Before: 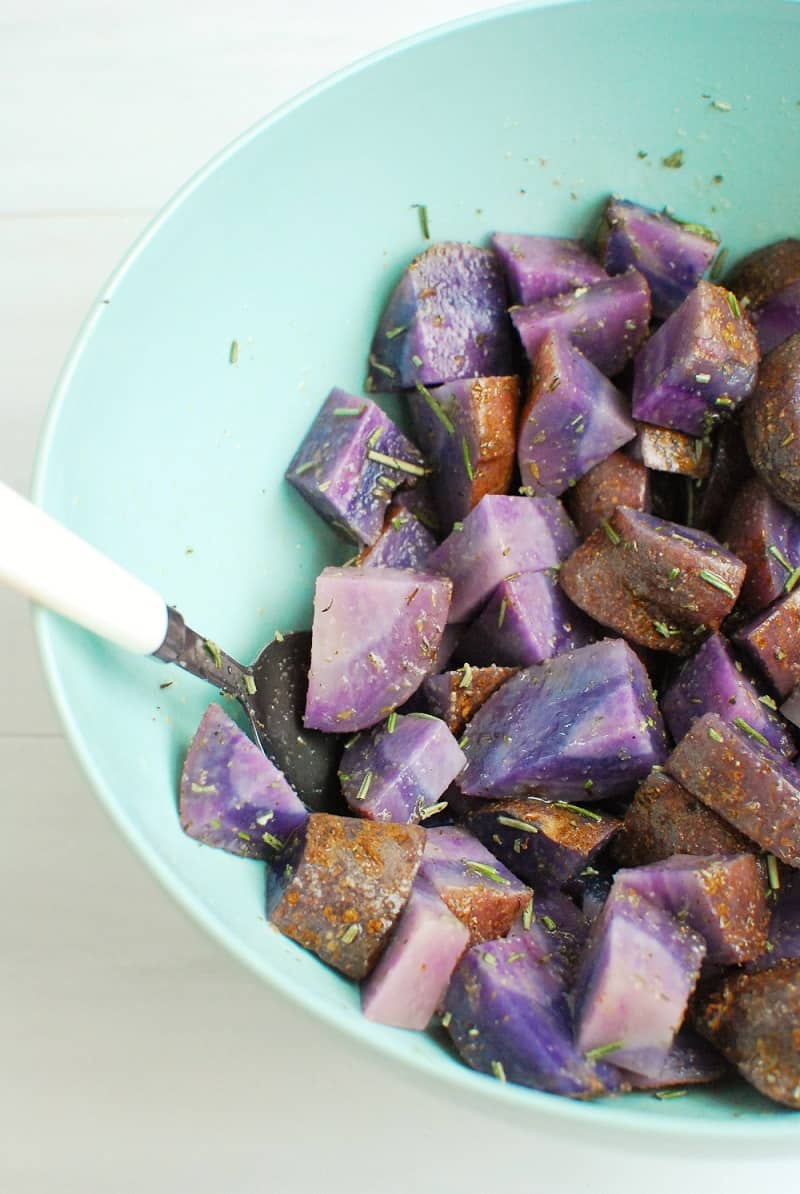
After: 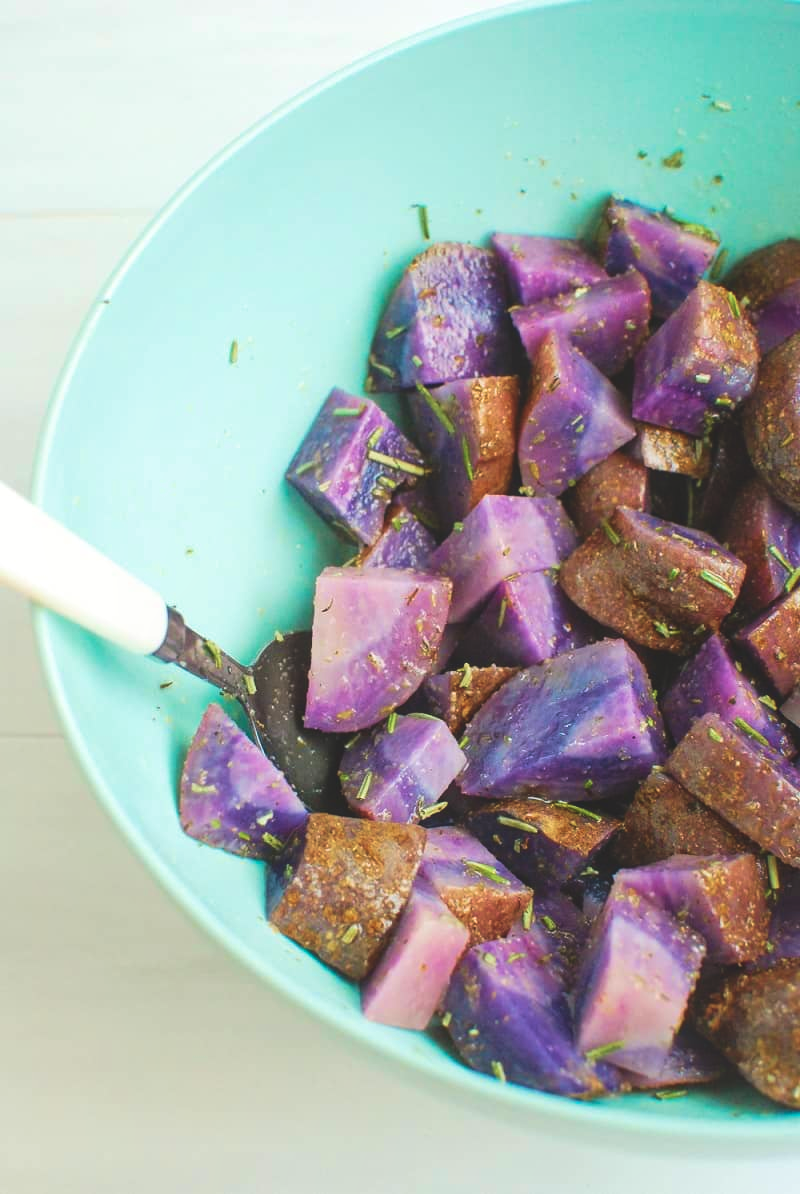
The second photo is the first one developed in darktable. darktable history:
velvia: strength 55.4%
local contrast: detail 109%
exposure: black level correction -0.015, compensate exposure bias true, compensate highlight preservation false
